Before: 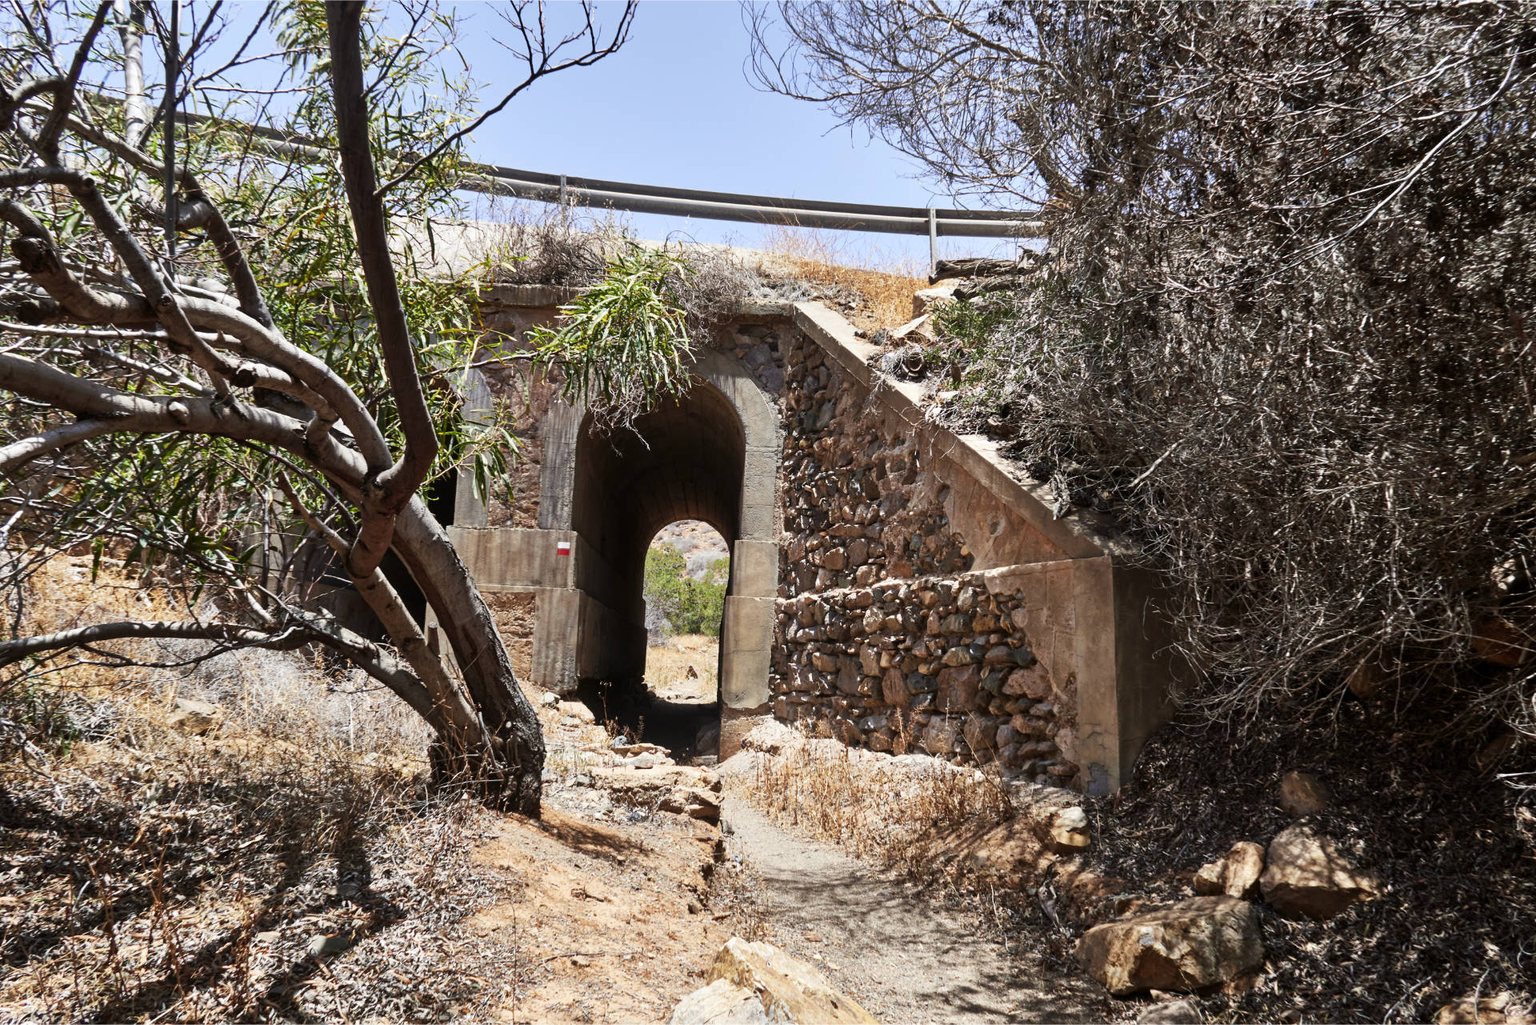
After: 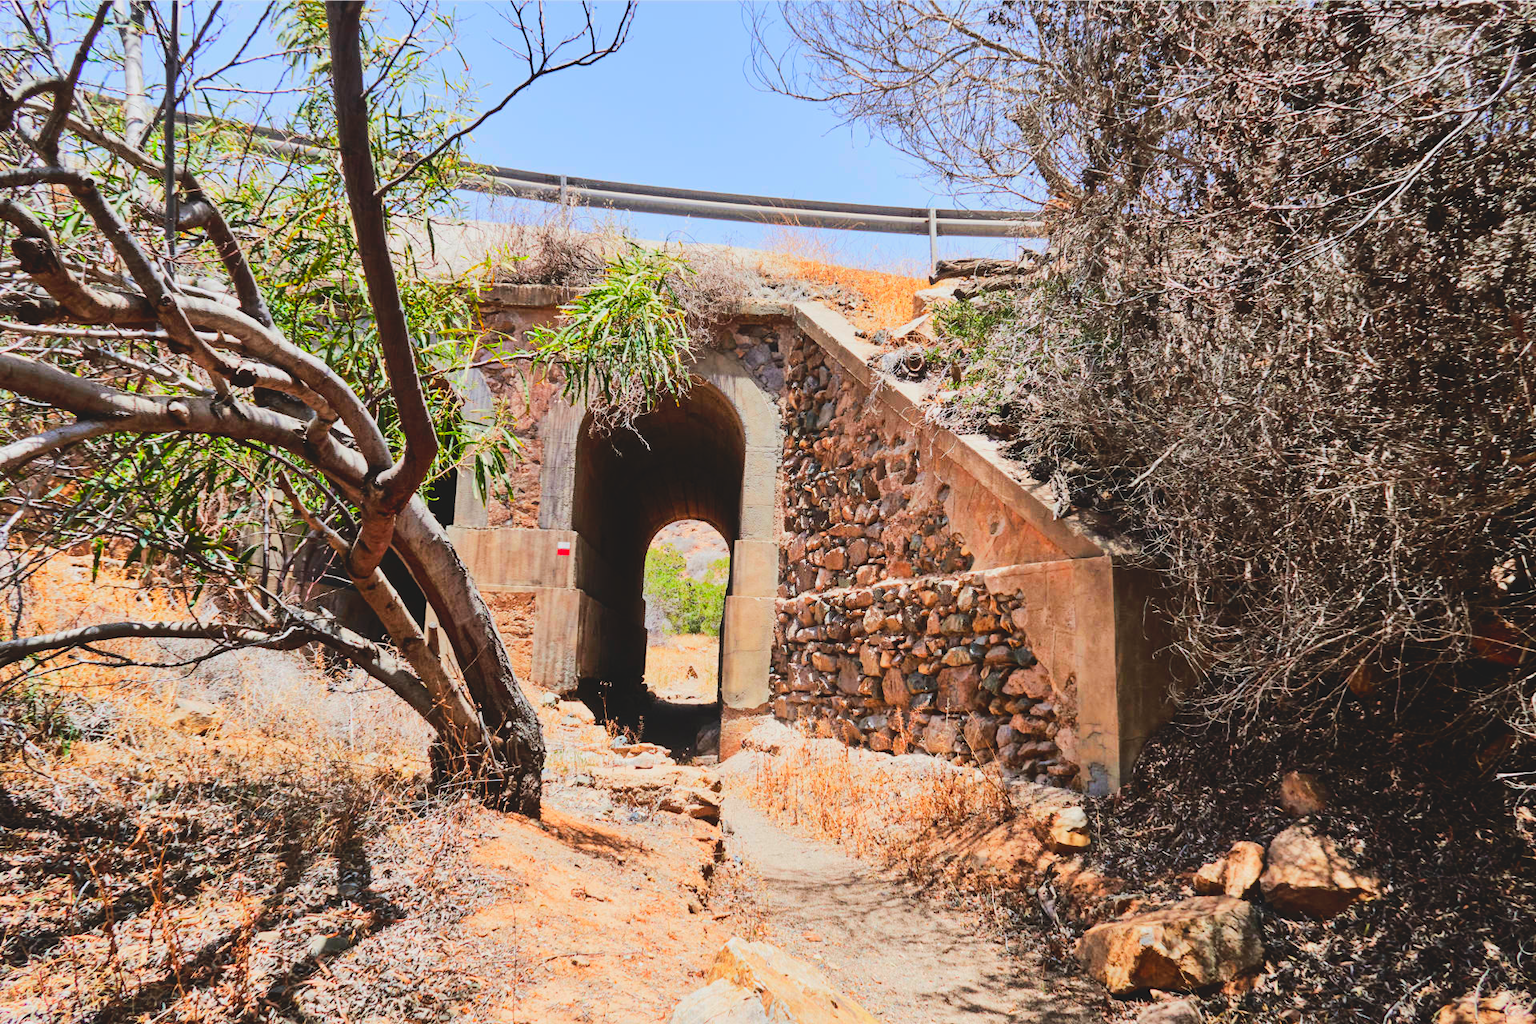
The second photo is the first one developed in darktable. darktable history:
contrast brightness saturation: contrast -0.196, saturation 0.189
tone equalizer: -7 EV 0.156 EV, -6 EV 0.594 EV, -5 EV 1.18 EV, -4 EV 1.3 EV, -3 EV 1.13 EV, -2 EV 0.6 EV, -1 EV 0.153 EV, edges refinement/feathering 500, mask exposure compensation -1.57 EV, preserve details no
